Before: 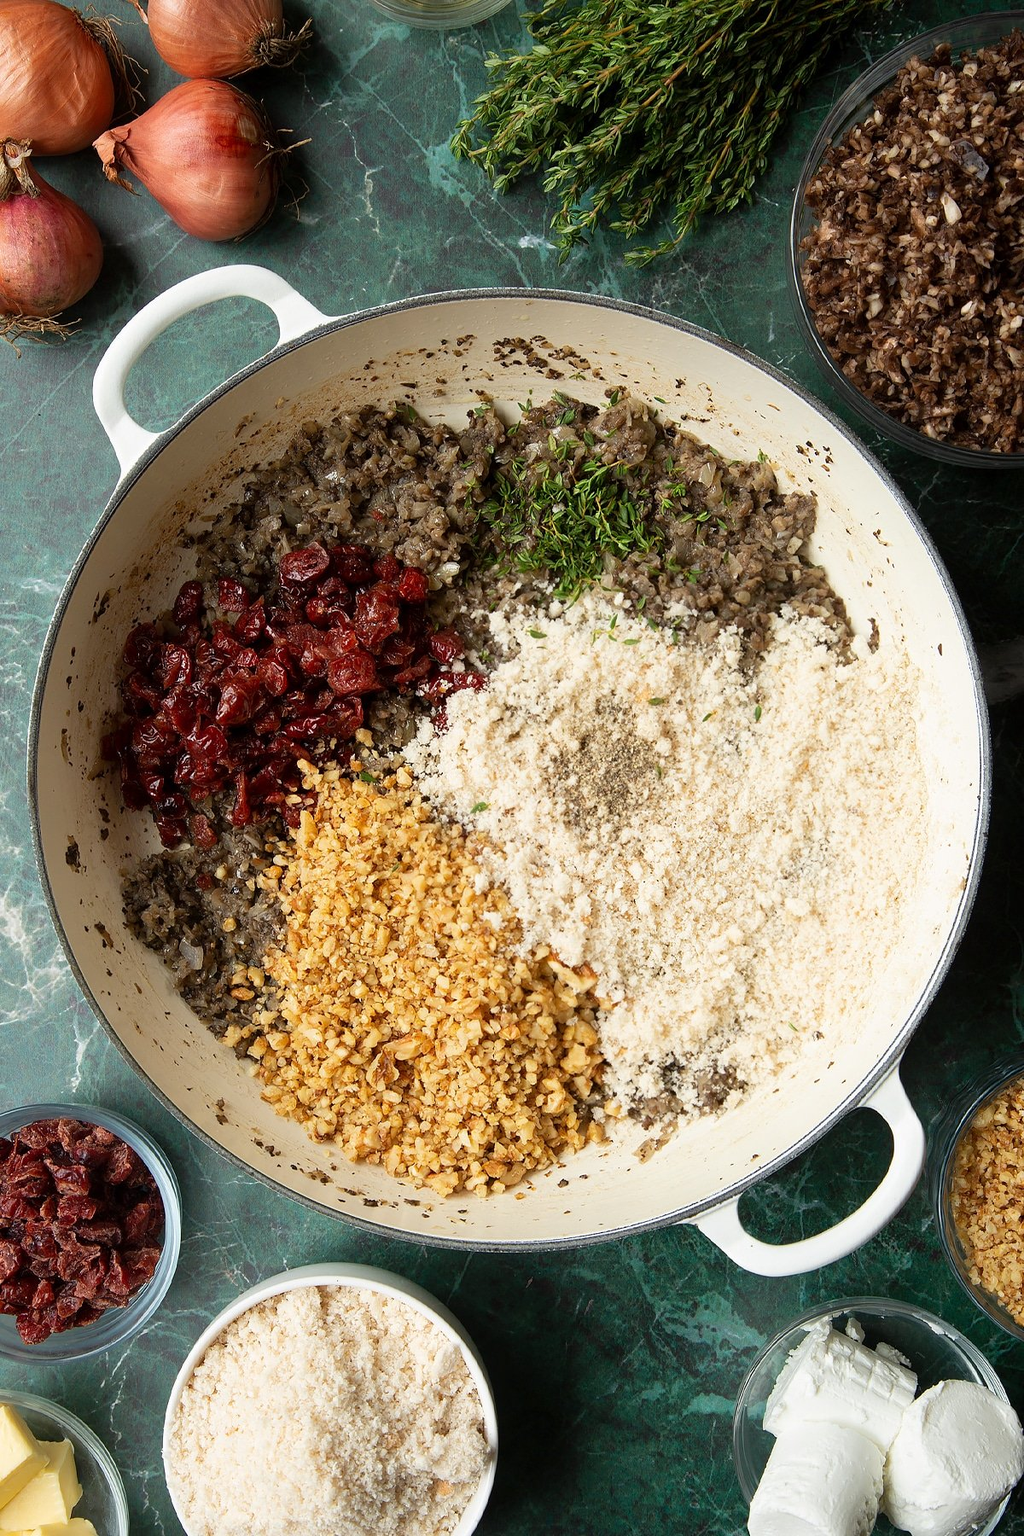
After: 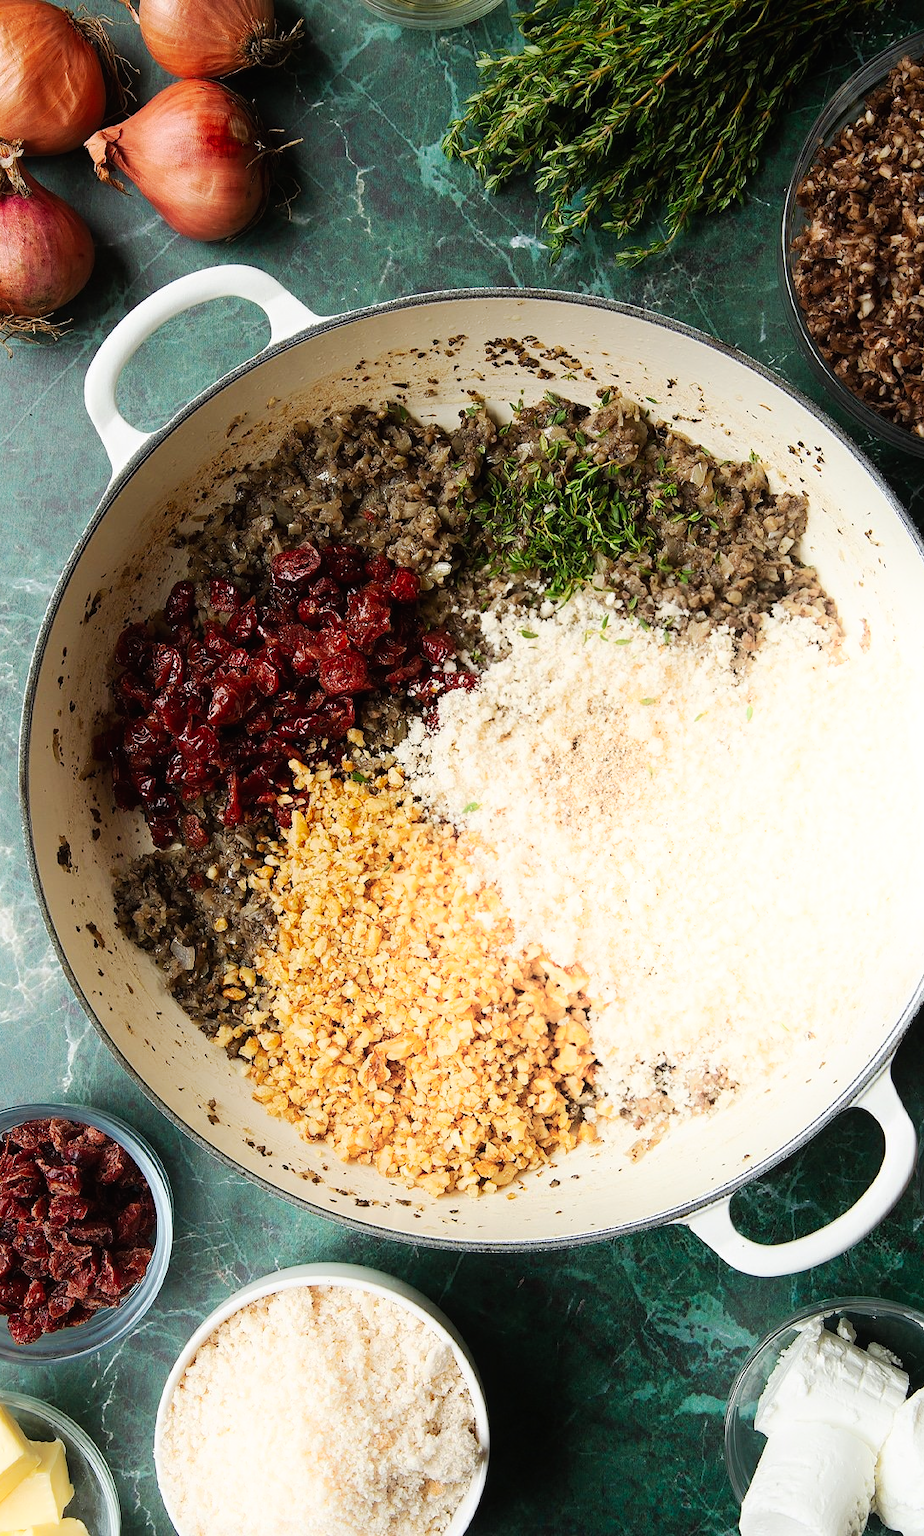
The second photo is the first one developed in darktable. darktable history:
crop and rotate: left 0.875%, right 8.859%
tone curve: curves: ch0 [(0, 0.01) (0.037, 0.032) (0.131, 0.108) (0.275, 0.256) (0.483, 0.512) (0.61, 0.665) (0.696, 0.742) (0.792, 0.819) (0.911, 0.925) (0.997, 0.995)]; ch1 [(0, 0) (0.308, 0.29) (0.425, 0.411) (0.492, 0.488) (0.505, 0.503) (0.527, 0.531) (0.568, 0.594) (0.683, 0.702) (0.746, 0.77) (1, 1)]; ch2 [(0, 0) (0.246, 0.233) (0.36, 0.352) (0.415, 0.415) (0.485, 0.487) (0.502, 0.504) (0.525, 0.523) (0.539, 0.553) (0.587, 0.594) (0.636, 0.652) (0.711, 0.729) (0.845, 0.855) (0.998, 0.977)], preserve colors none
shadows and highlights: shadows -20.79, highlights 98.58, soften with gaussian
